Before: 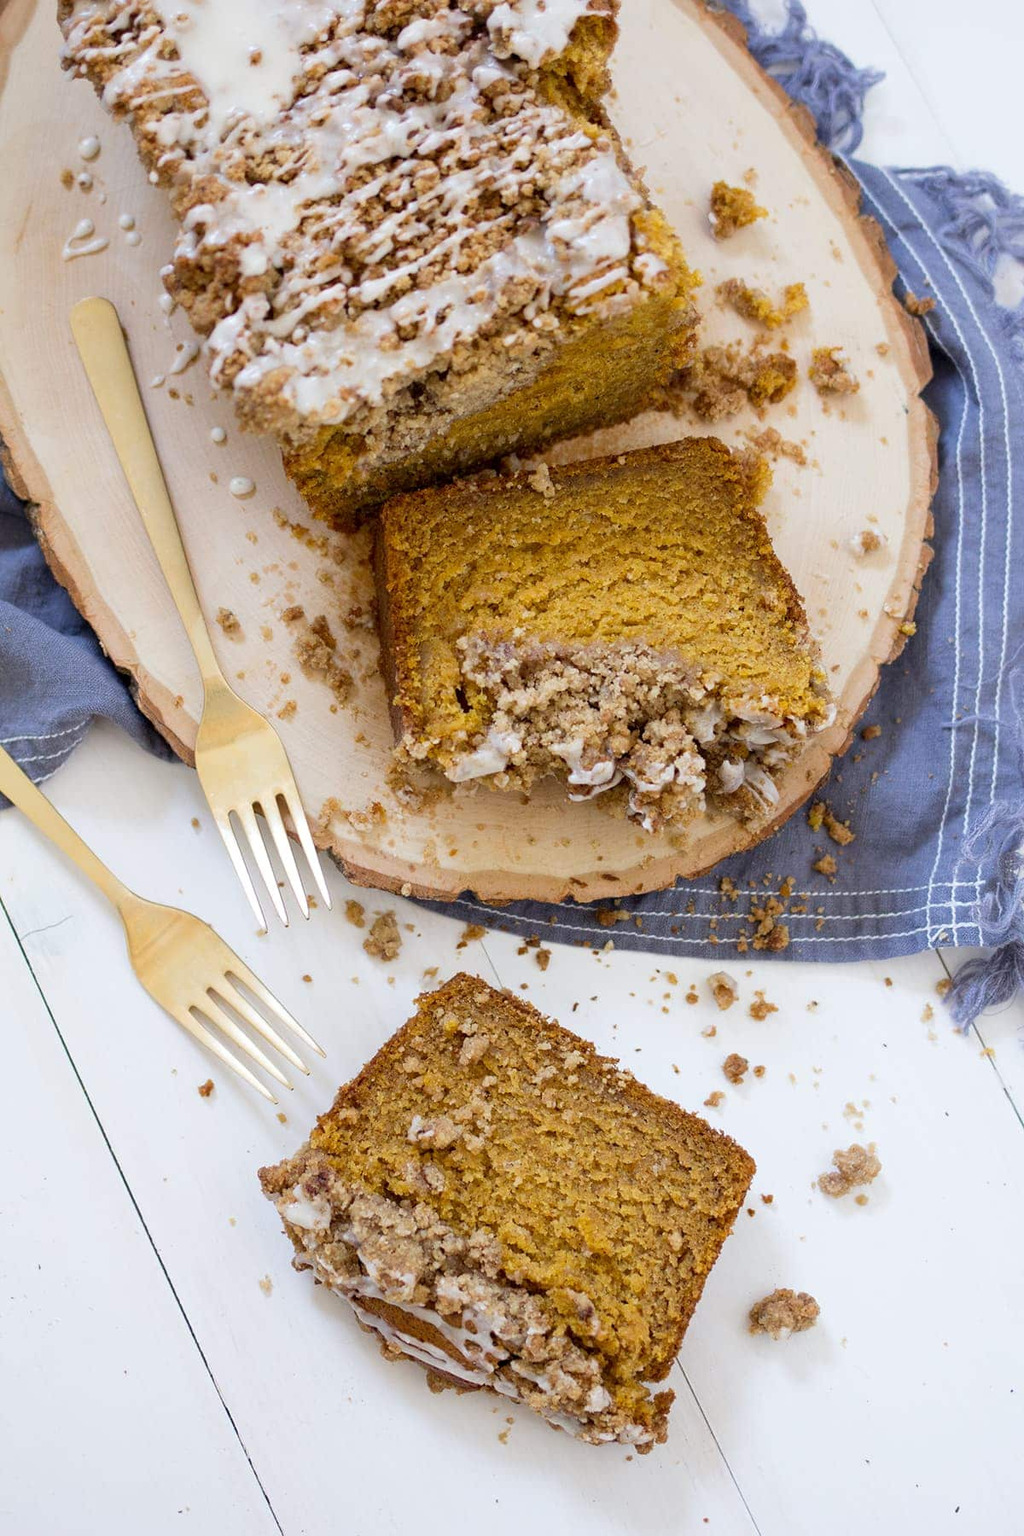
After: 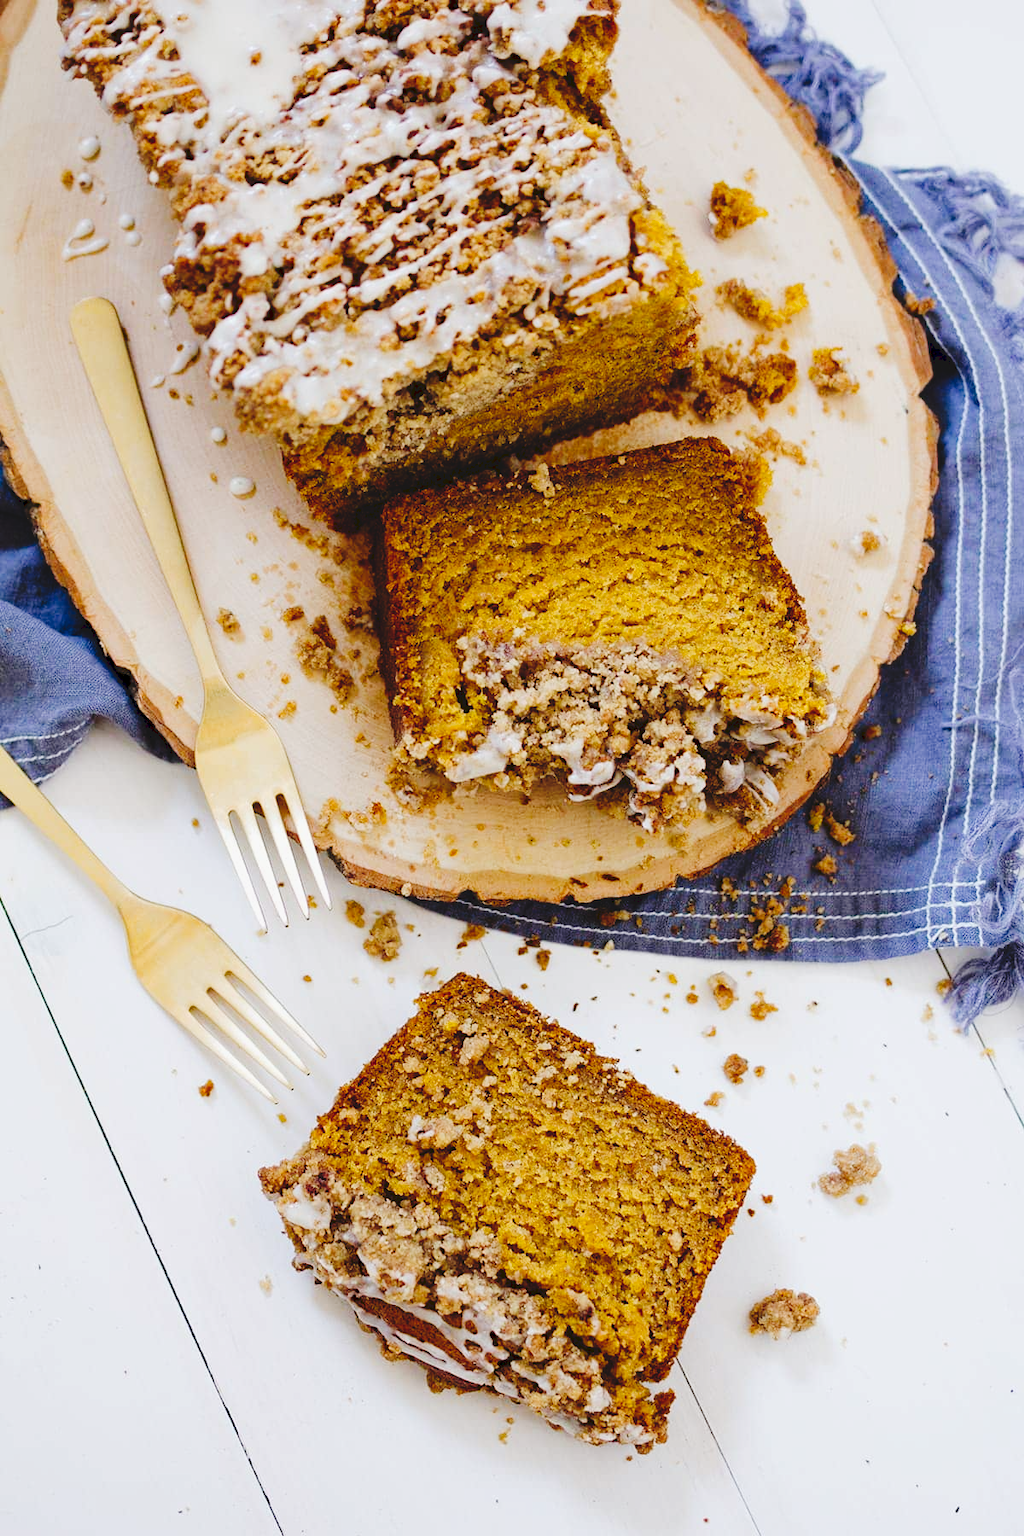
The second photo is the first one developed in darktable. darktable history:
haze removal: compatibility mode true, adaptive false
exposure: exposure -0.157 EV, compensate highlight preservation false
tone curve: curves: ch0 [(0, 0) (0.003, 0.084) (0.011, 0.084) (0.025, 0.084) (0.044, 0.084) (0.069, 0.085) (0.1, 0.09) (0.136, 0.1) (0.177, 0.119) (0.224, 0.144) (0.277, 0.205) (0.335, 0.298) (0.399, 0.417) (0.468, 0.525) (0.543, 0.631) (0.623, 0.72) (0.709, 0.8) (0.801, 0.867) (0.898, 0.934) (1, 1)], preserve colors none
